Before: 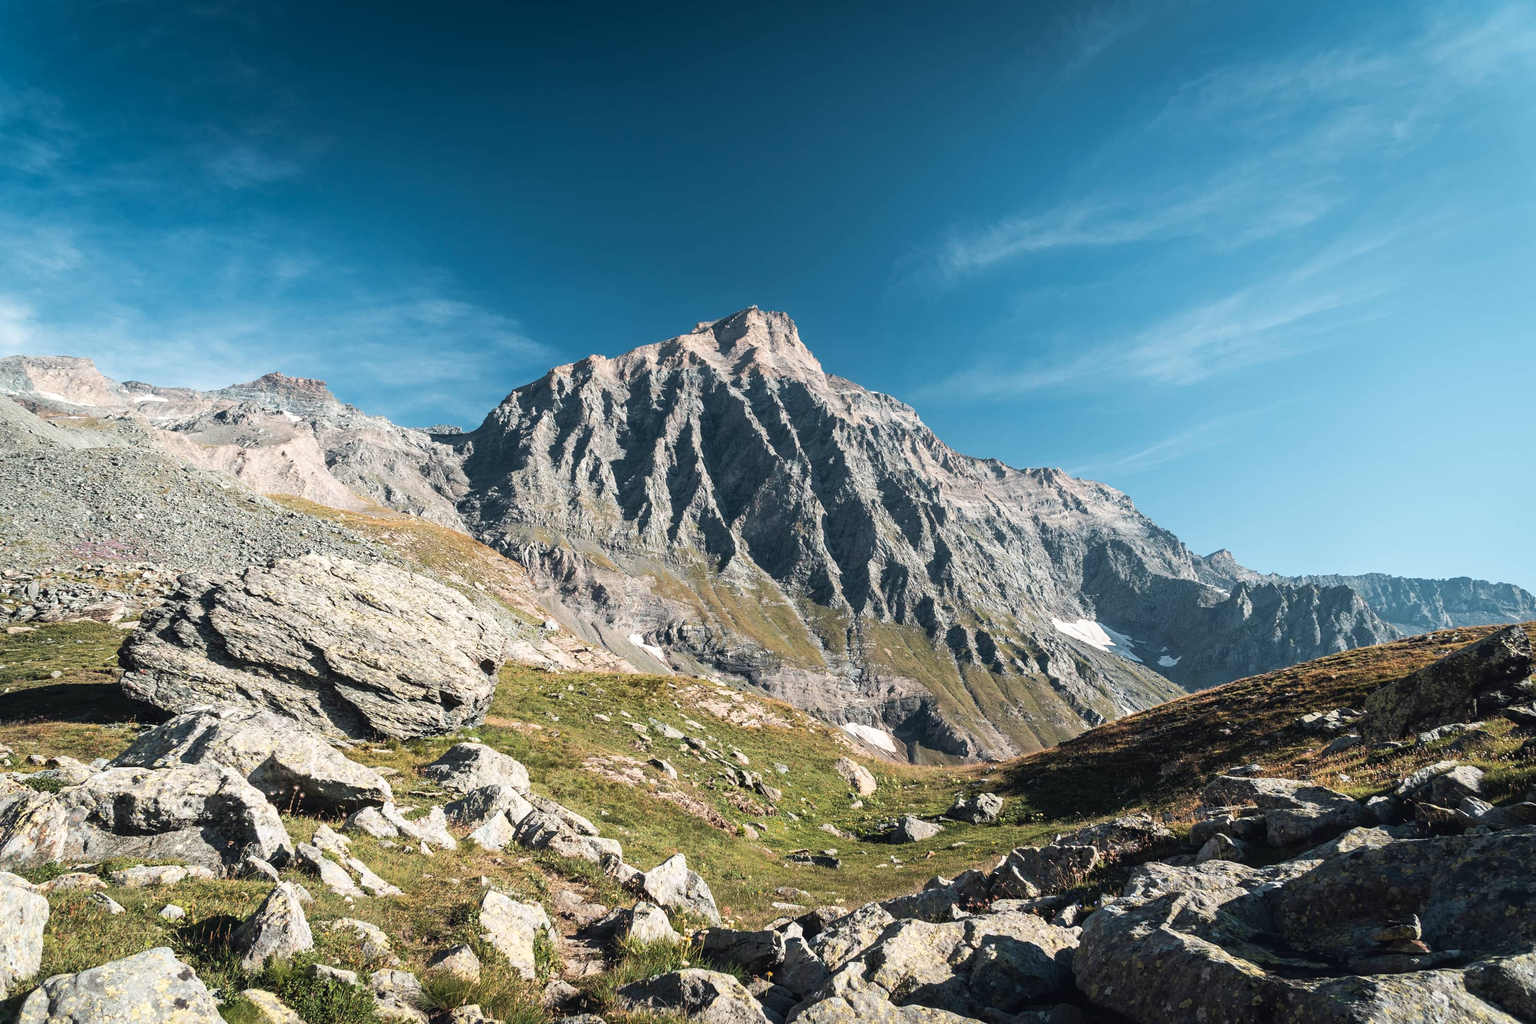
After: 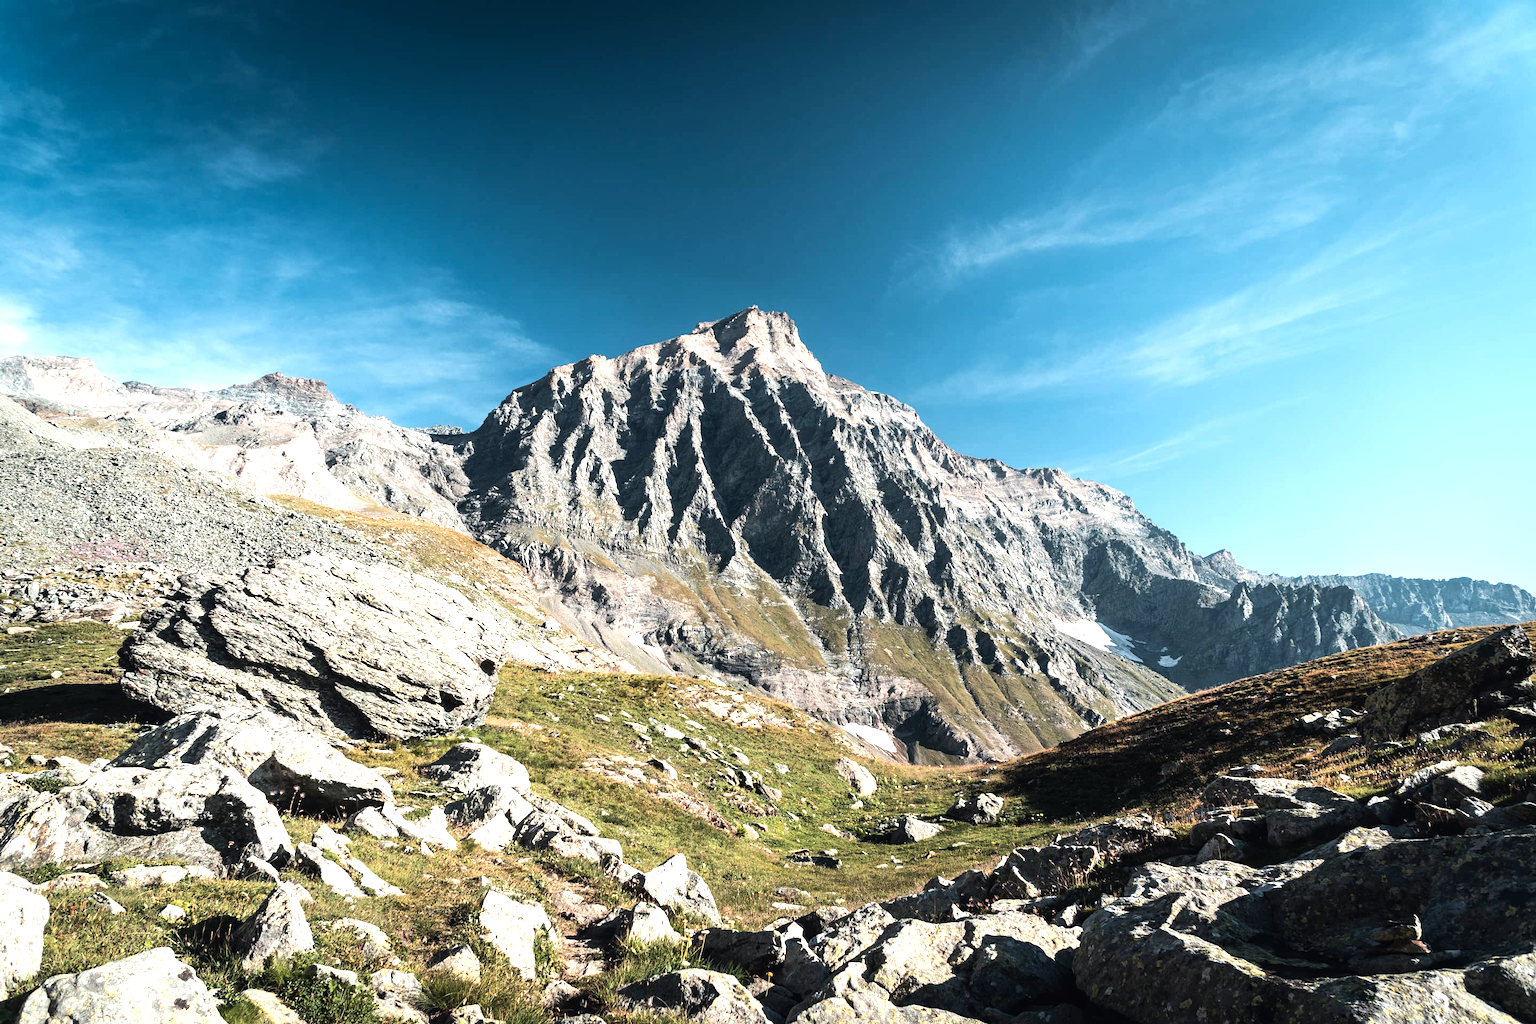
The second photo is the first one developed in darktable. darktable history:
tone equalizer: -8 EV -0.775 EV, -7 EV -0.683 EV, -6 EV -0.593 EV, -5 EV -0.384 EV, -3 EV 0.378 EV, -2 EV 0.6 EV, -1 EV 0.695 EV, +0 EV 0.733 EV, edges refinement/feathering 500, mask exposure compensation -1.25 EV, preserve details no
